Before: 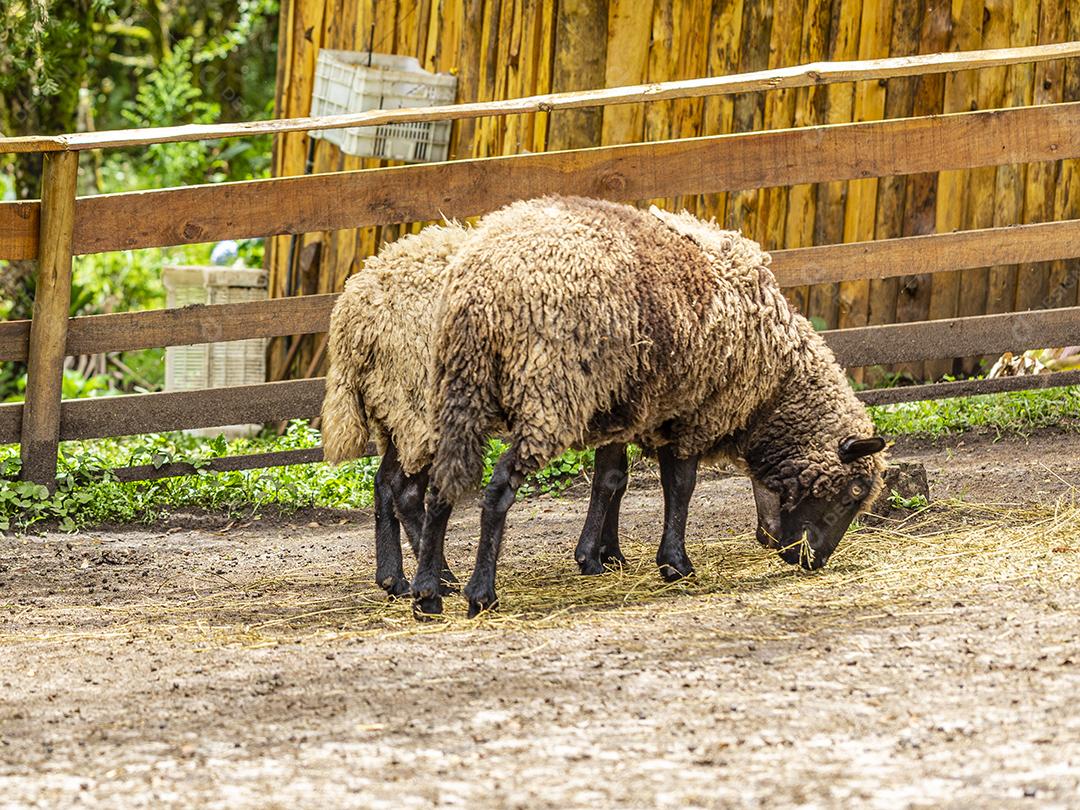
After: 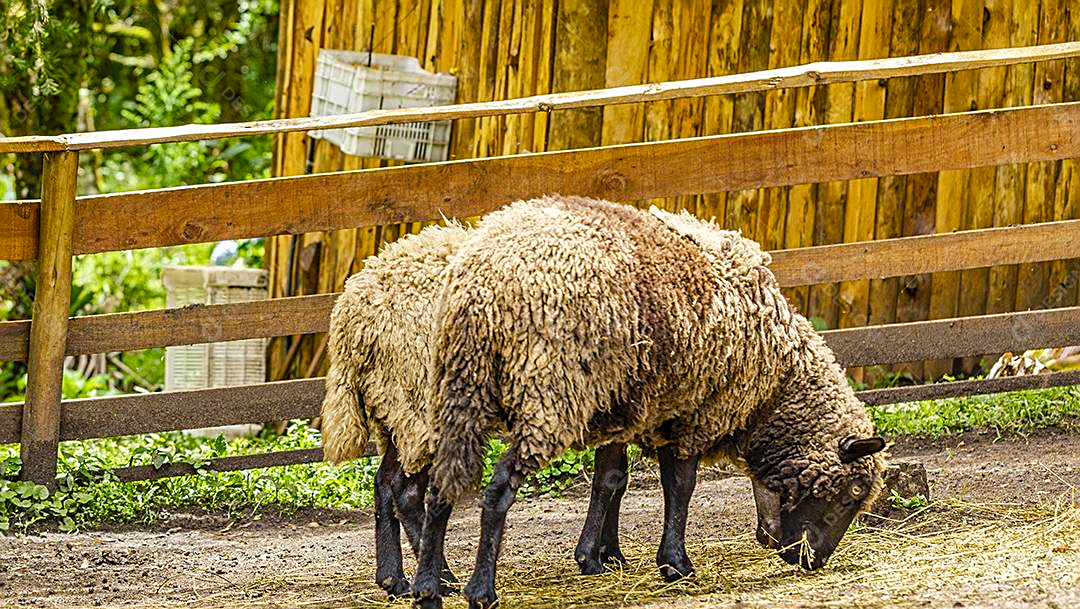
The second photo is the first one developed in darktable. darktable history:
crop: bottom 24.789%
color balance rgb: shadows lift › chroma 2.023%, shadows lift › hue 248.56°, perceptual saturation grading › global saturation 27.01%, perceptual saturation grading › highlights -28.374%, perceptual saturation grading › mid-tones 15.803%, perceptual saturation grading › shadows 33.471%, global vibrance 0.395%
sharpen: on, module defaults
